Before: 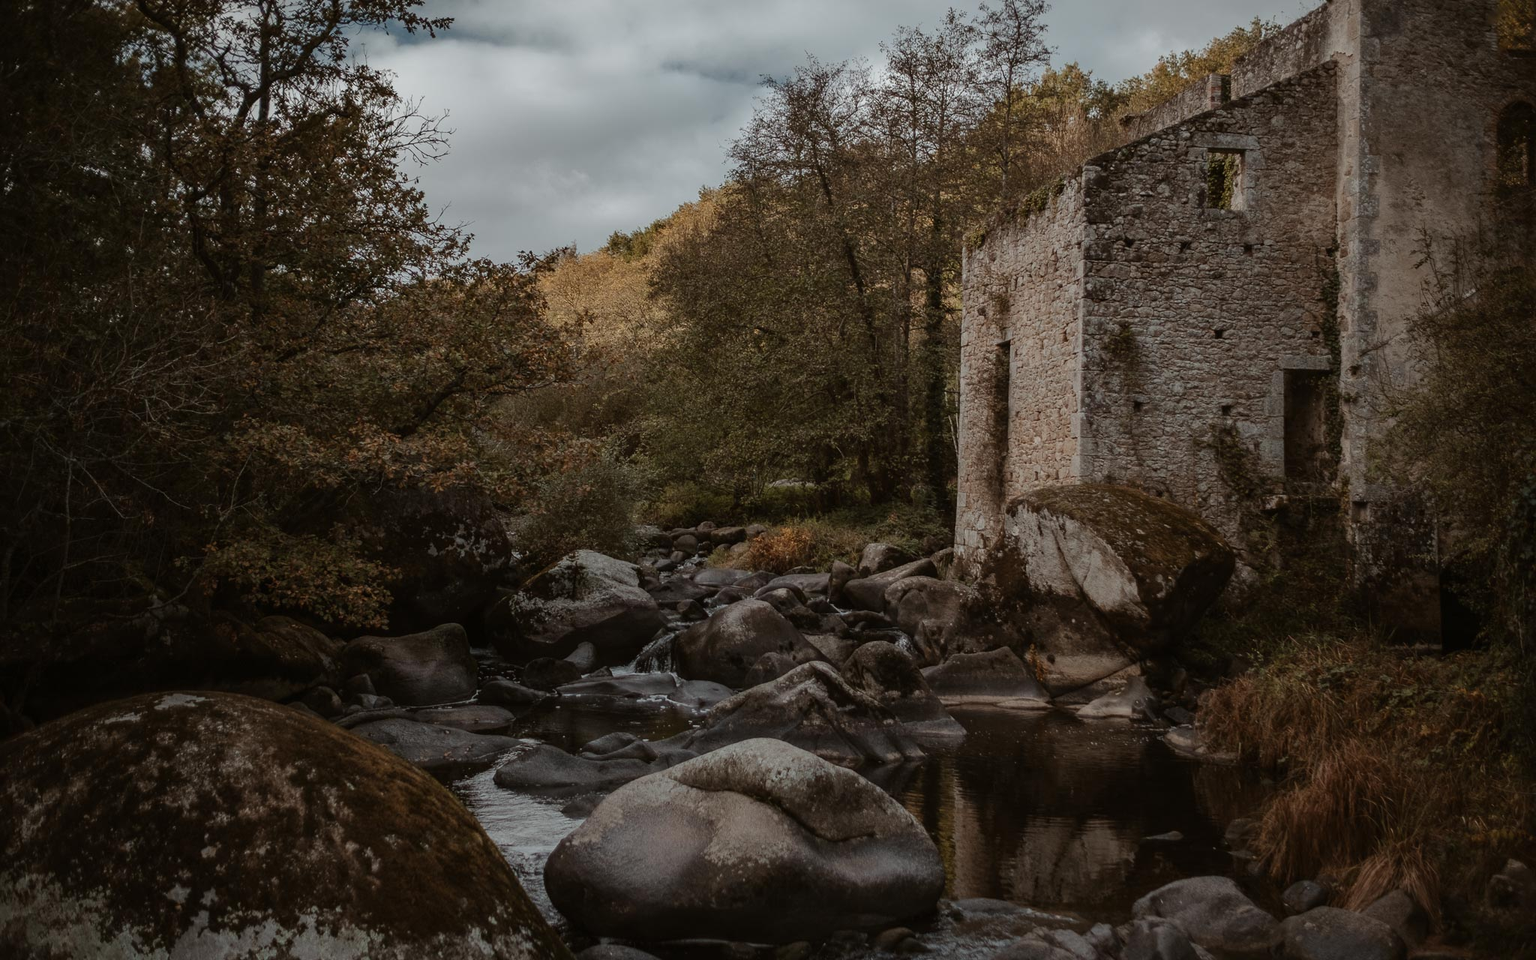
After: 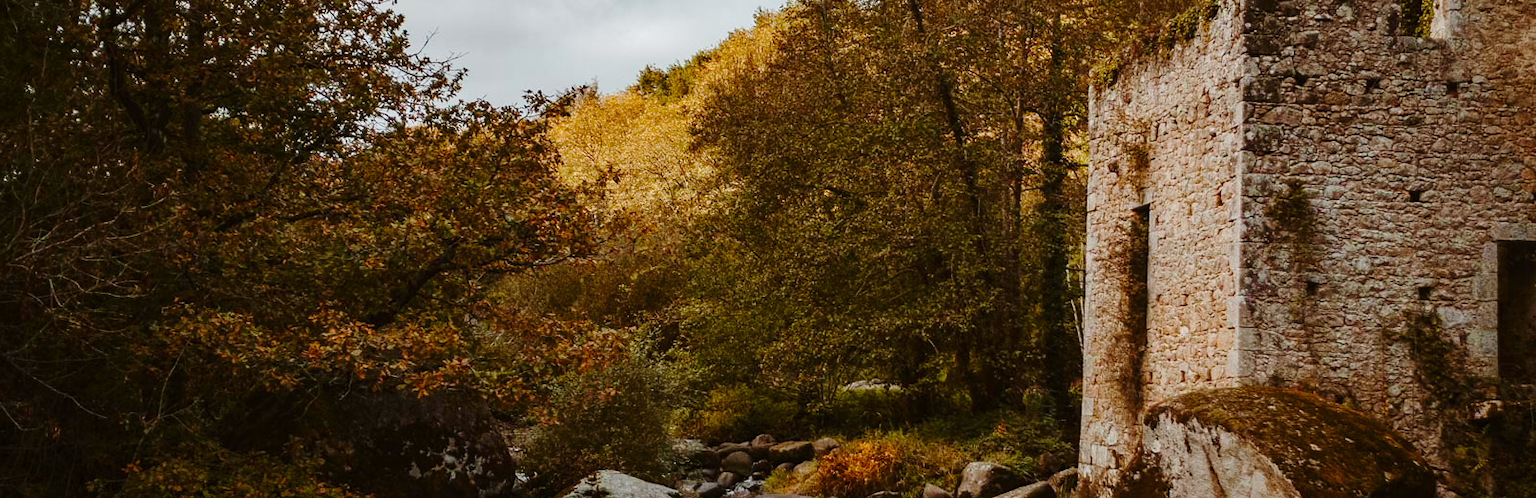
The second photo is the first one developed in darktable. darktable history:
color balance rgb: linear chroma grading › global chroma 15.353%, perceptual saturation grading › global saturation -0.017%, perceptual saturation grading › highlights -29.184%, perceptual saturation grading › mid-tones 29.047%, perceptual saturation grading › shadows 59.42%
crop: left 6.977%, top 18.766%, right 14.372%, bottom 40.302%
base curve: curves: ch0 [(0, 0) (0.028, 0.03) (0.121, 0.232) (0.46, 0.748) (0.859, 0.968) (1, 1)], preserve colors none
